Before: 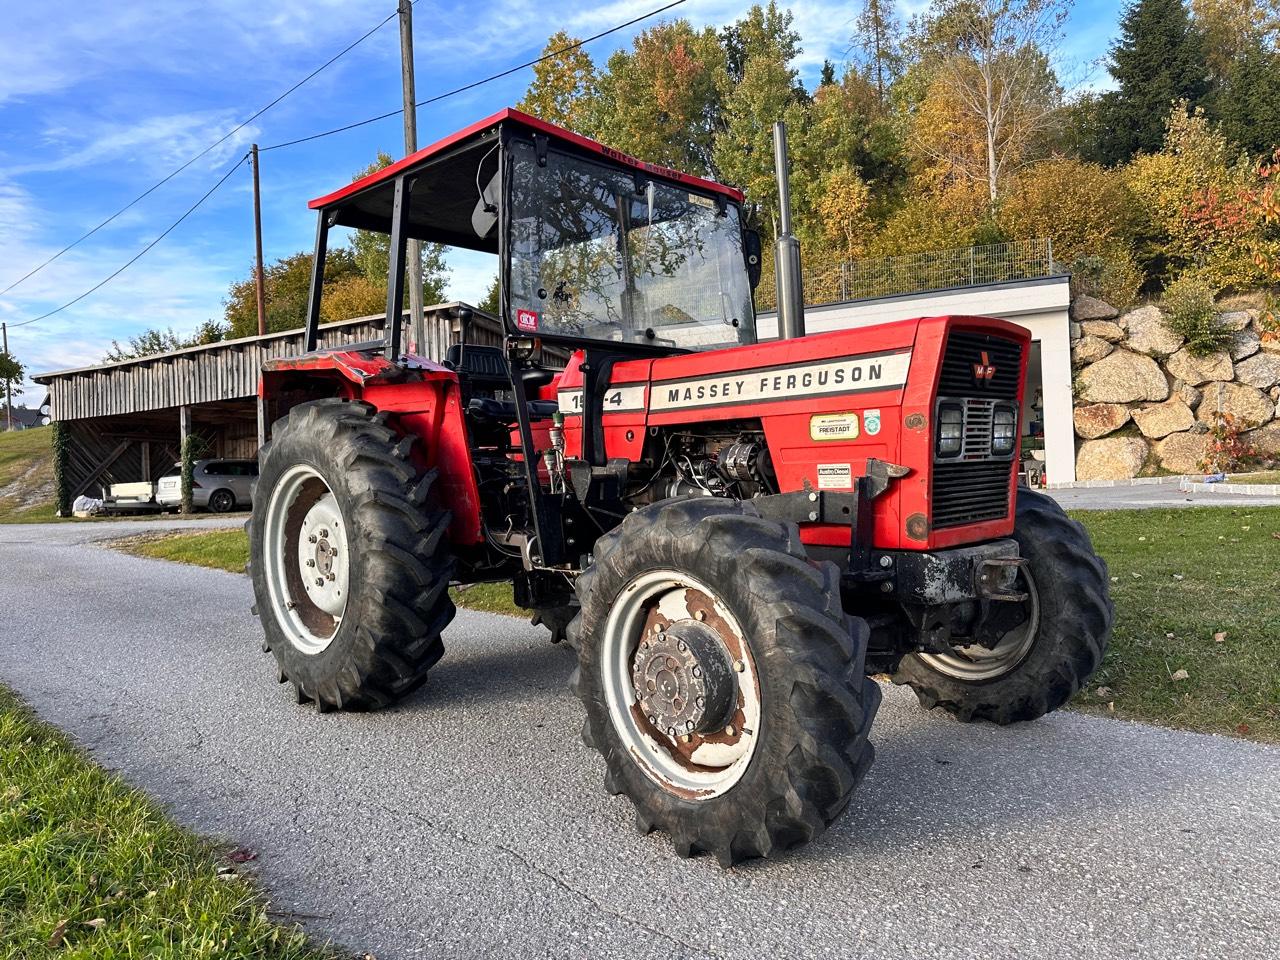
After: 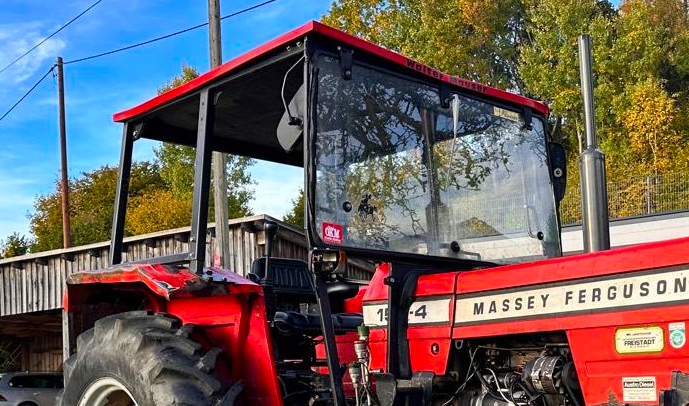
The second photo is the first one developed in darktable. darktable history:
crop: left 15.306%, top 9.065%, right 30.789%, bottom 48.638%
color balance rgb: linear chroma grading › global chroma 8.33%, perceptual saturation grading › global saturation 18.52%, global vibrance 7.87%
